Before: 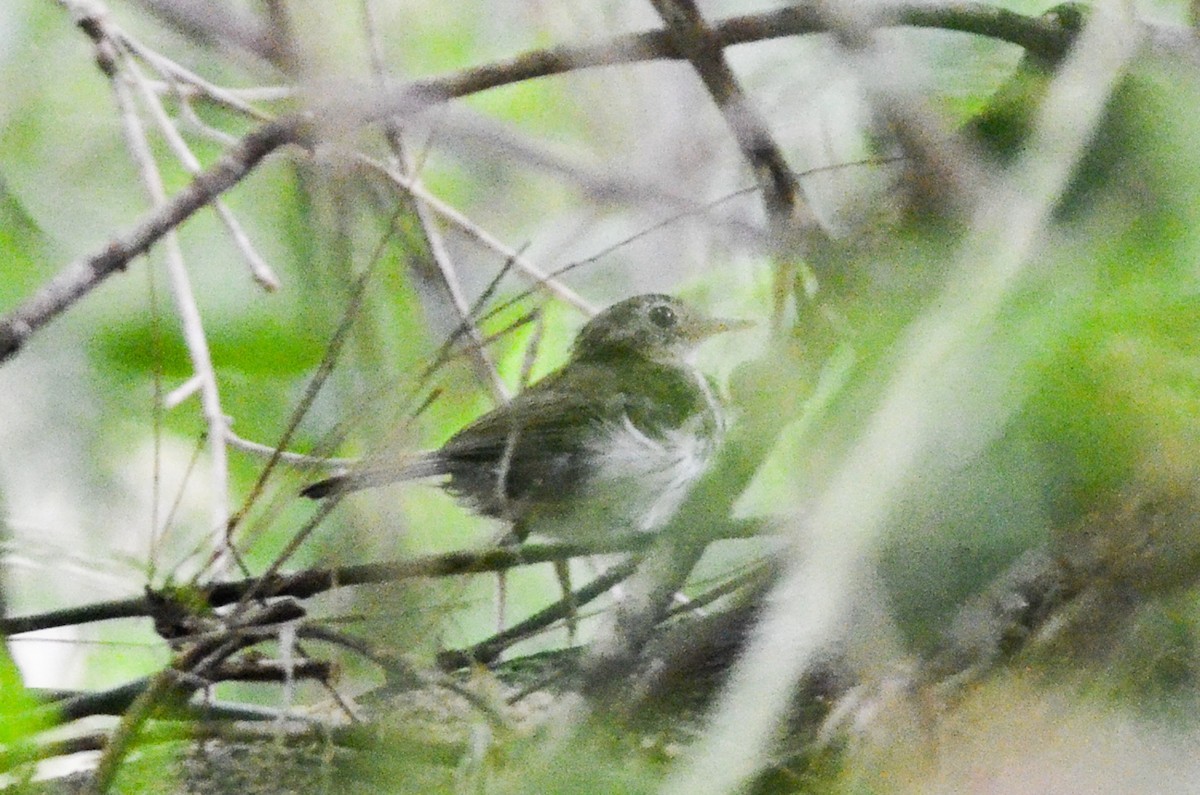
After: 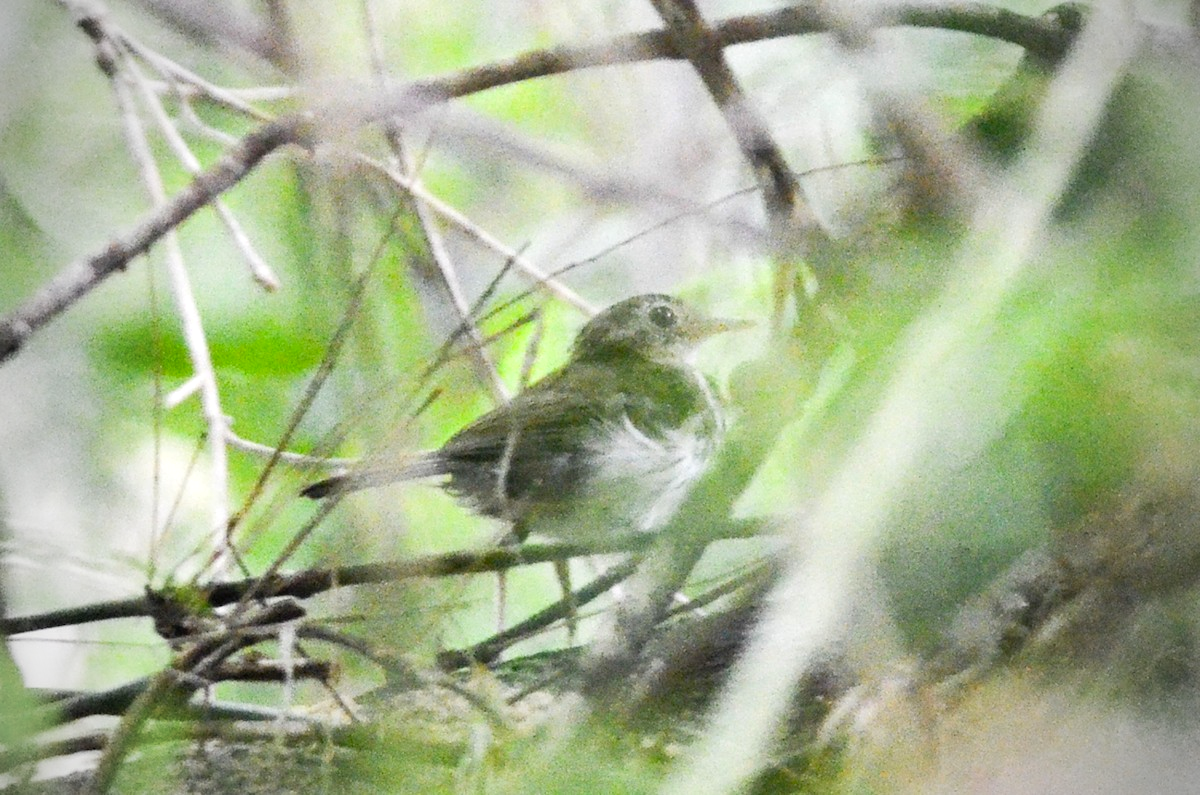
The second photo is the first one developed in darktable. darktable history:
vignetting: fall-off start 71.67%, saturation -0.654
levels: levels [0, 0.435, 0.917]
